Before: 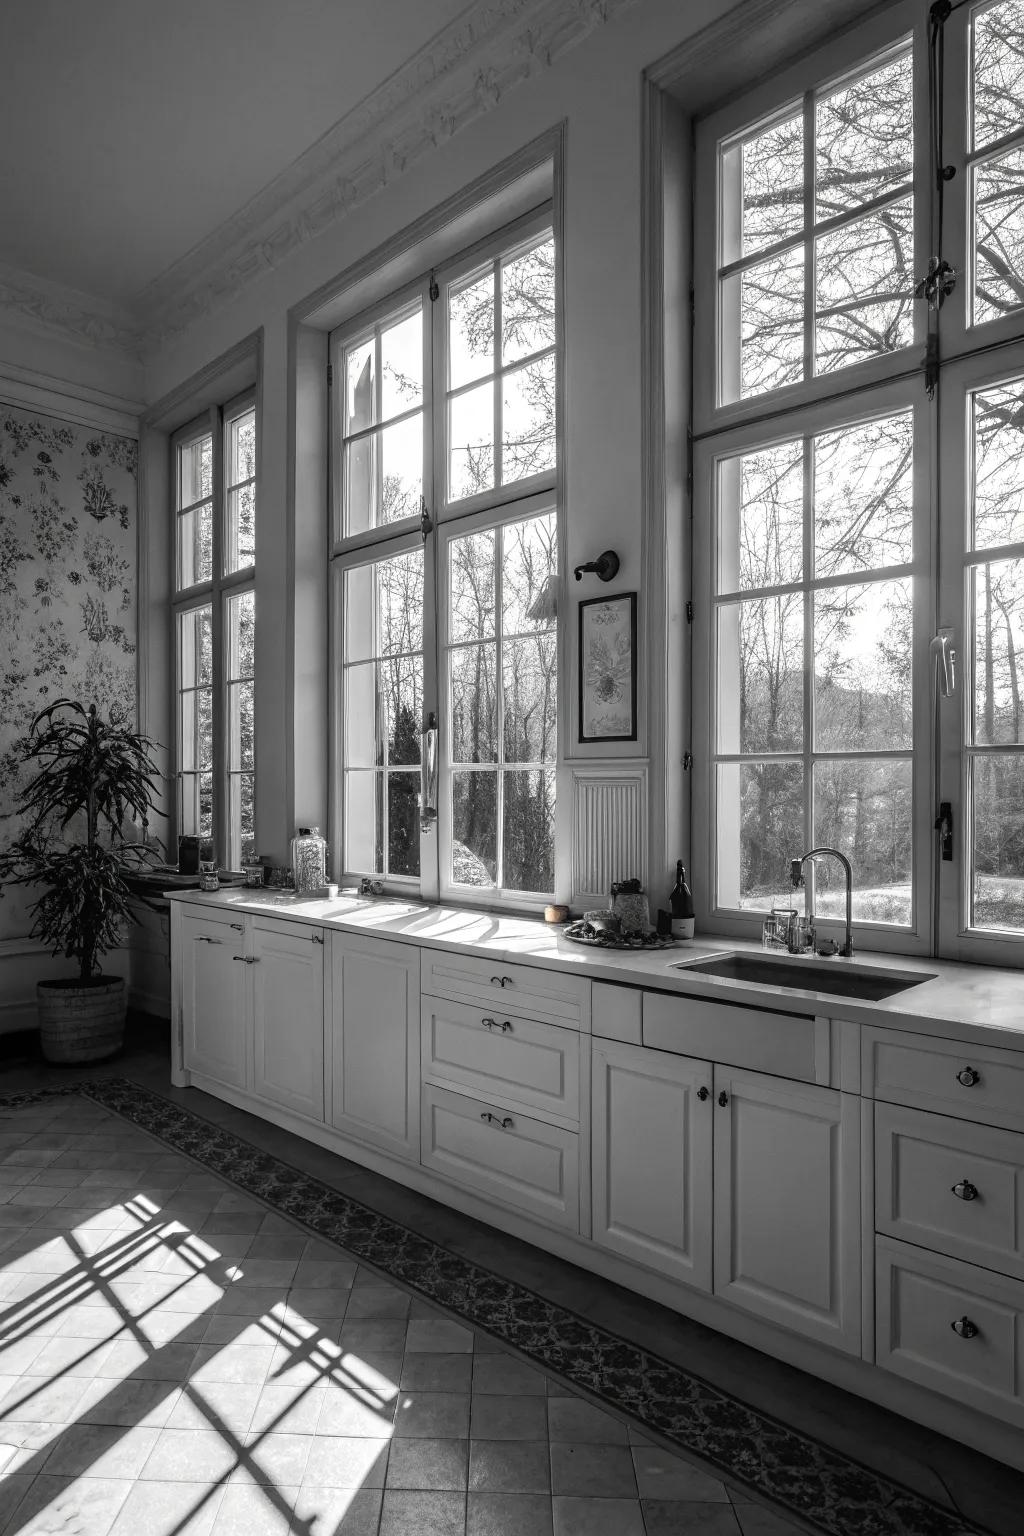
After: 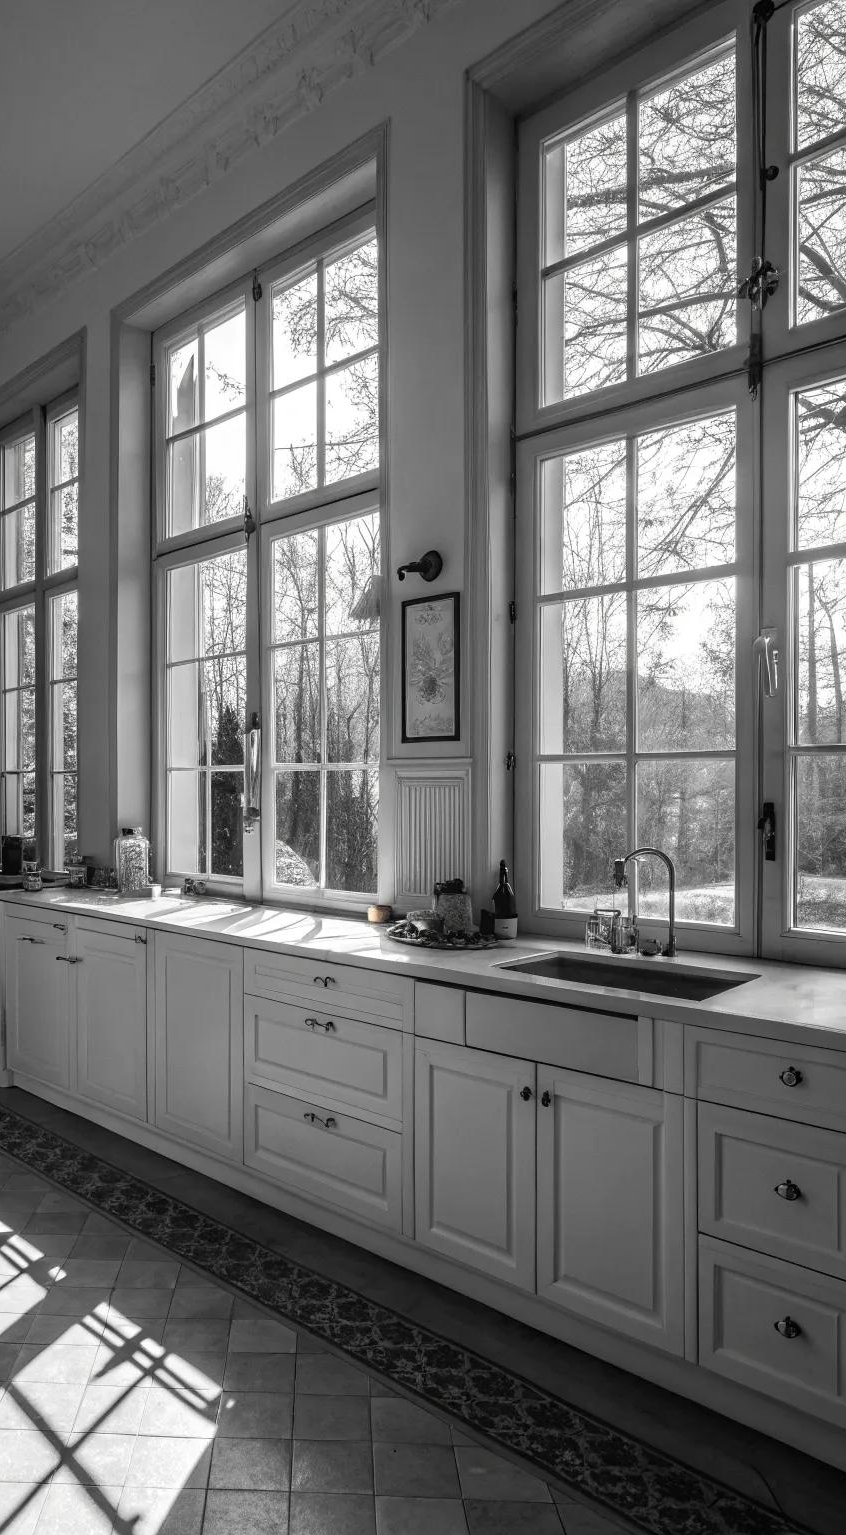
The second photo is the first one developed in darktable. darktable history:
crop: left 17.37%, bottom 0.016%
